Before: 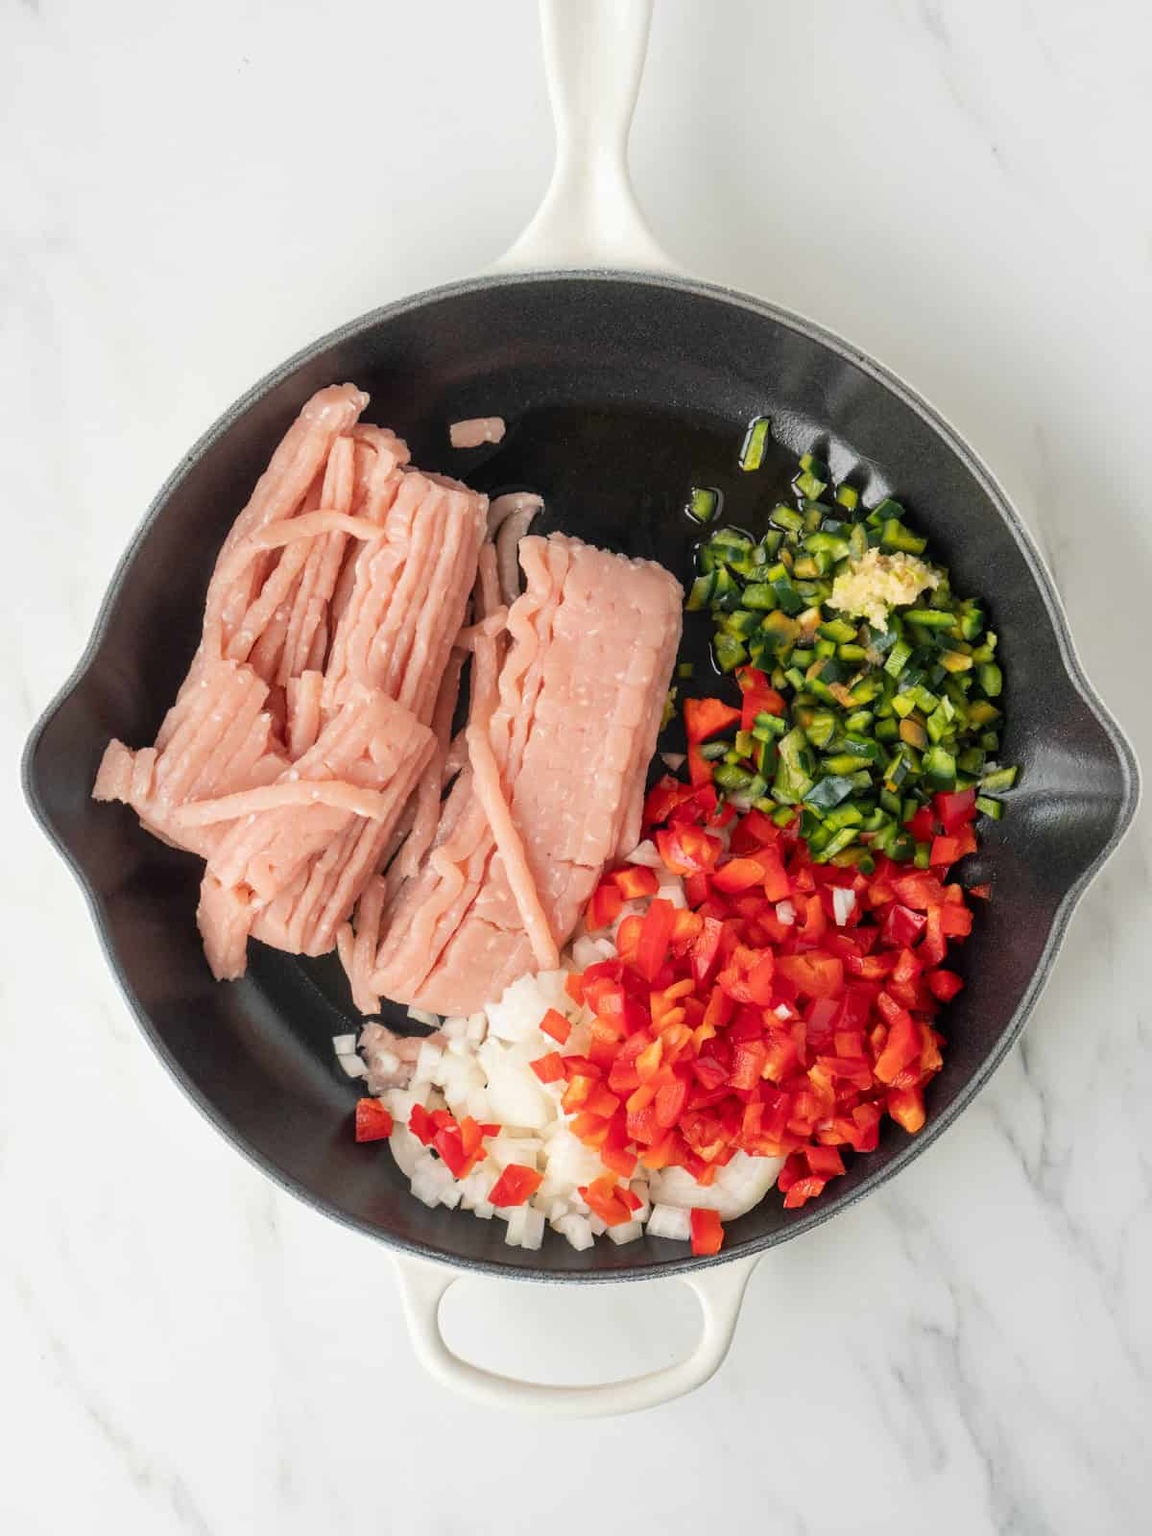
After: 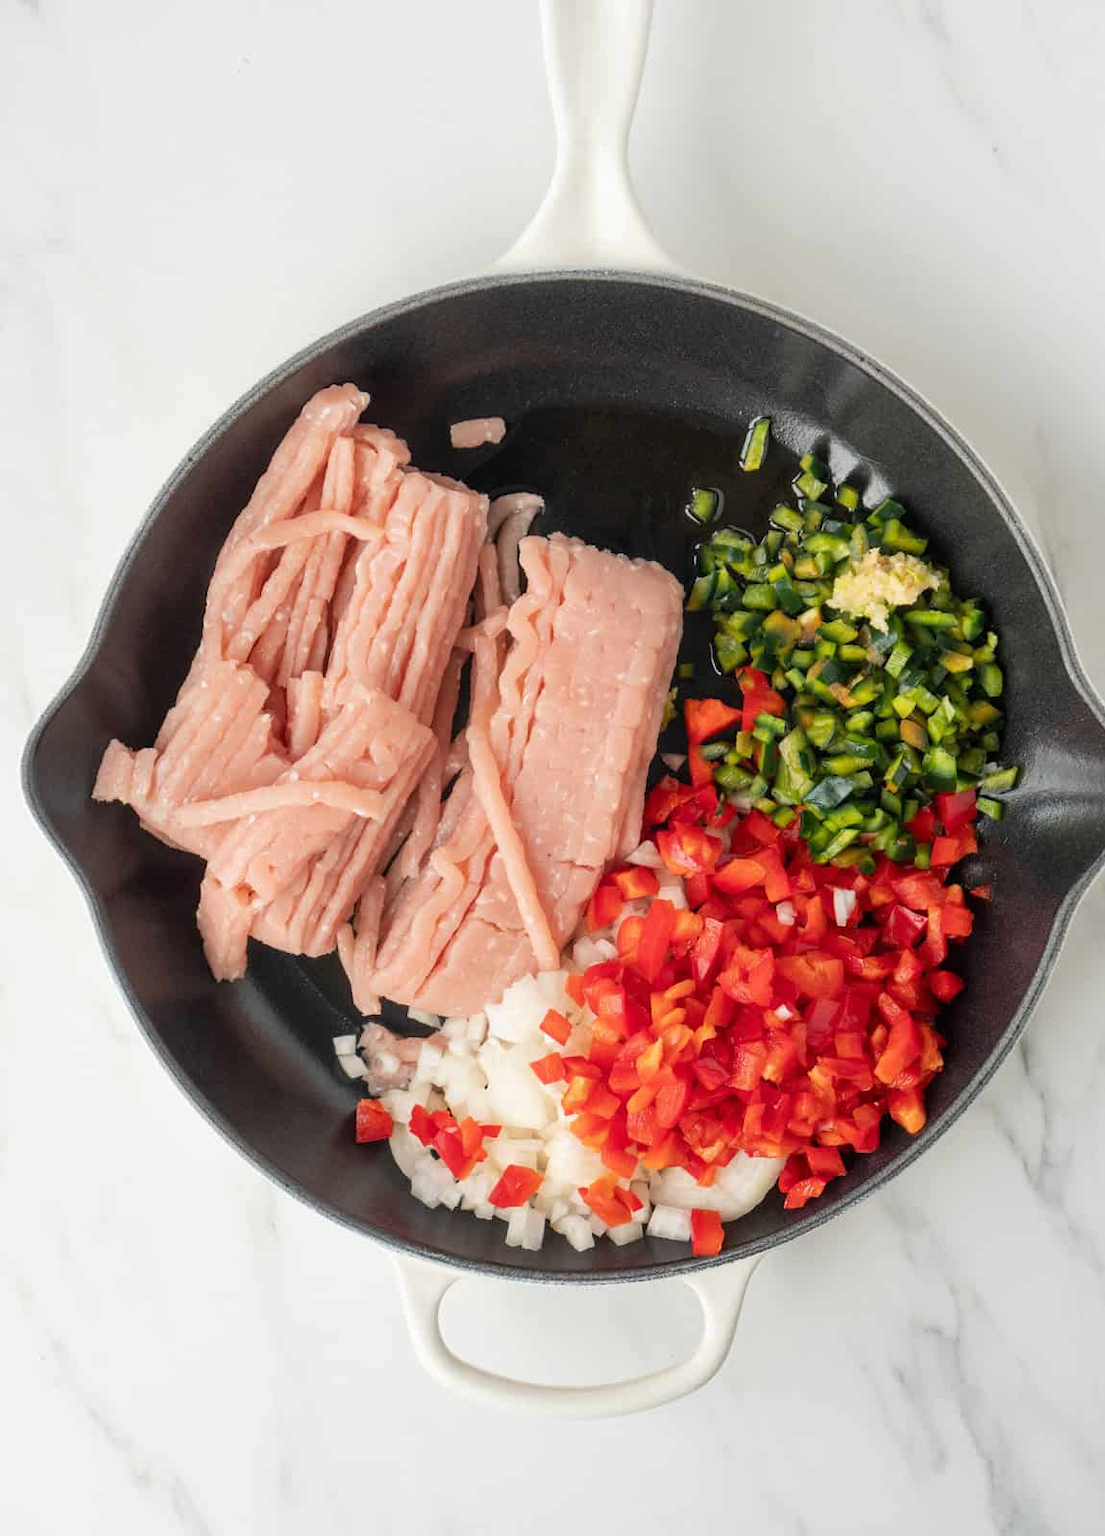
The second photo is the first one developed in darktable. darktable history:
crop: right 4.078%, bottom 0.03%
